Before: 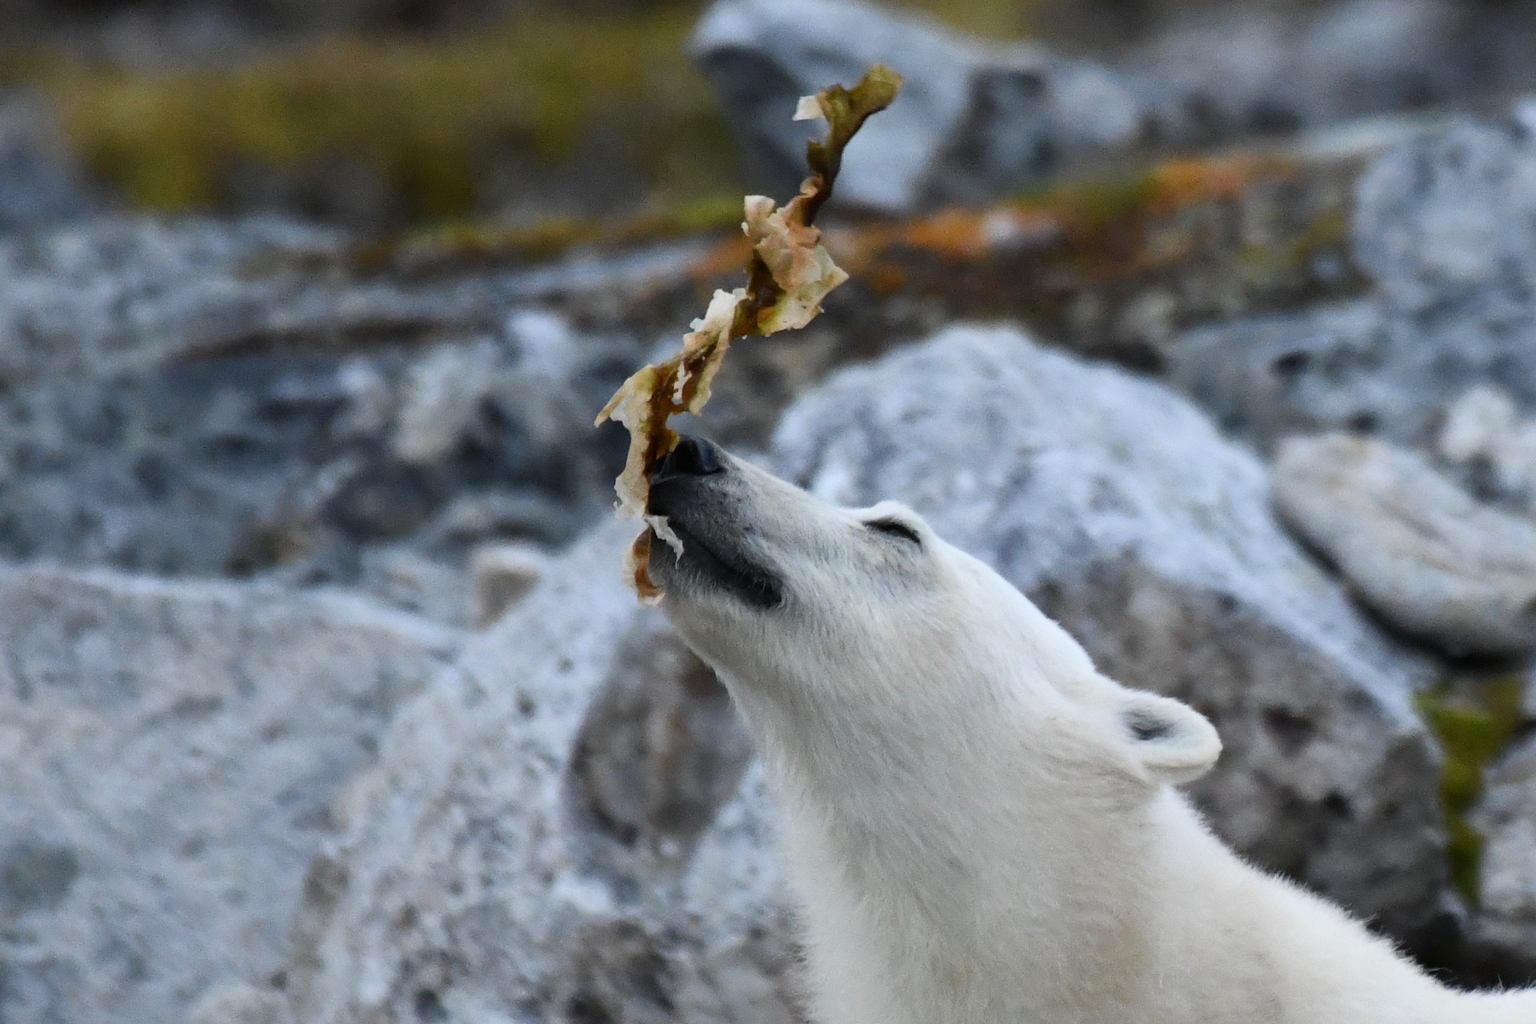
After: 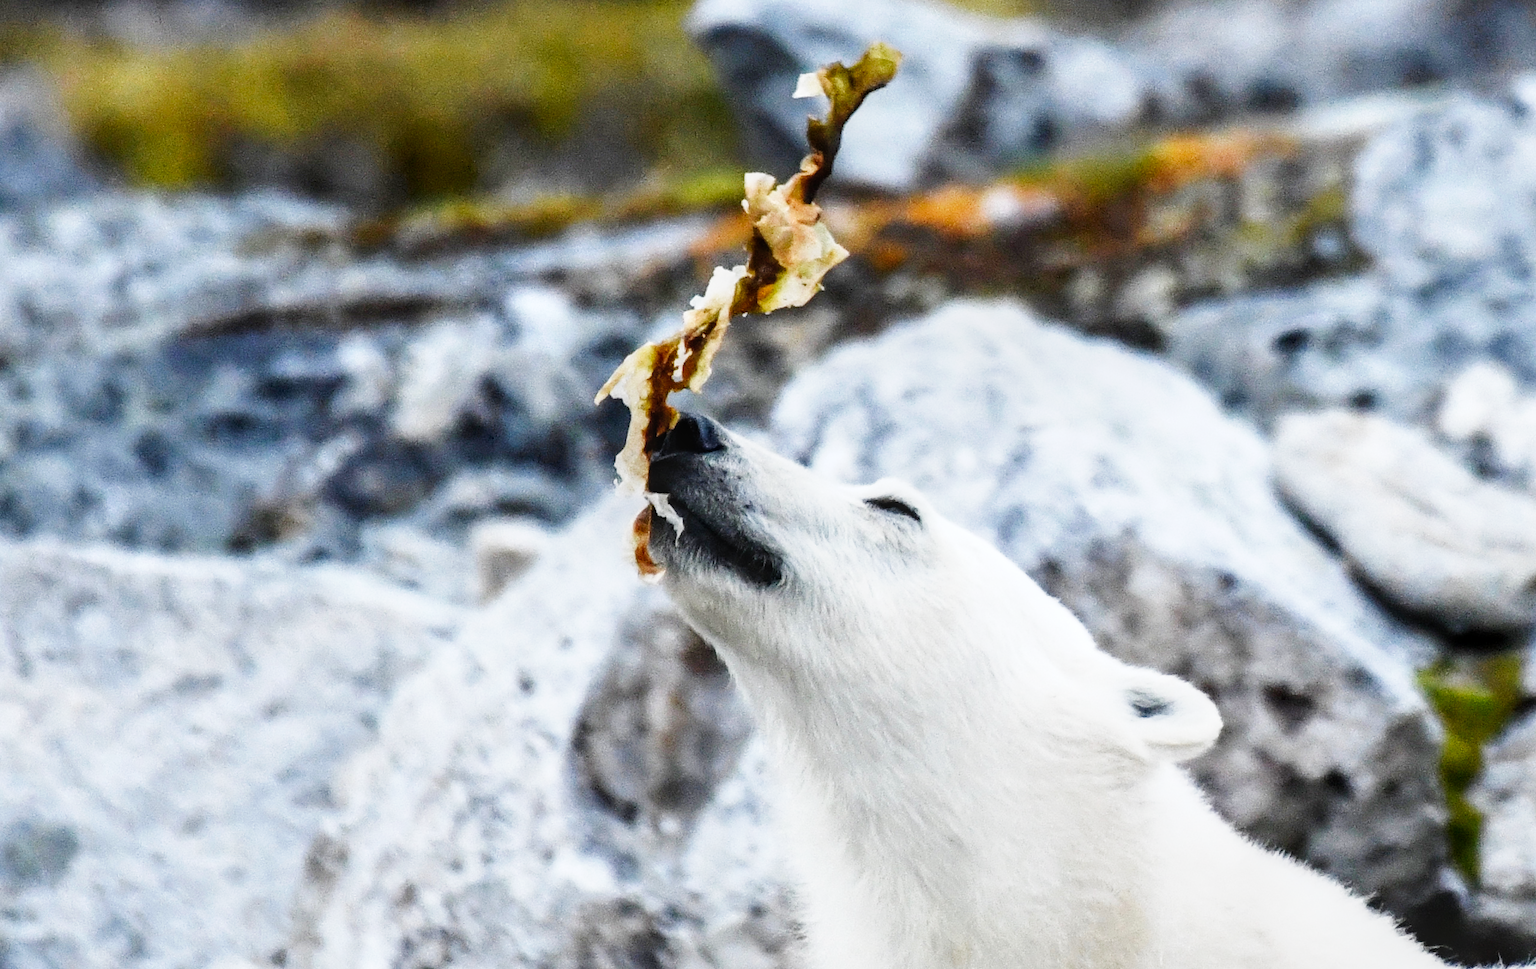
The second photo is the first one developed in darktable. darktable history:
crop and rotate: top 2.27%, bottom 3.075%
local contrast: on, module defaults
base curve: curves: ch0 [(0, 0) (0, 0.001) (0.001, 0.001) (0.004, 0.002) (0.007, 0.004) (0.015, 0.013) (0.033, 0.045) (0.052, 0.096) (0.075, 0.17) (0.099, 0.241) (0.163, 0.42) (0.219, 0.55) (0.259, 0.616) (0.327, 0.722) (0.365, 0.765) (0.522, 0.873) (0.547, 0.881) (0.689, 0.919) (0.826, 0.952) (1, 1)], preserve colors none
